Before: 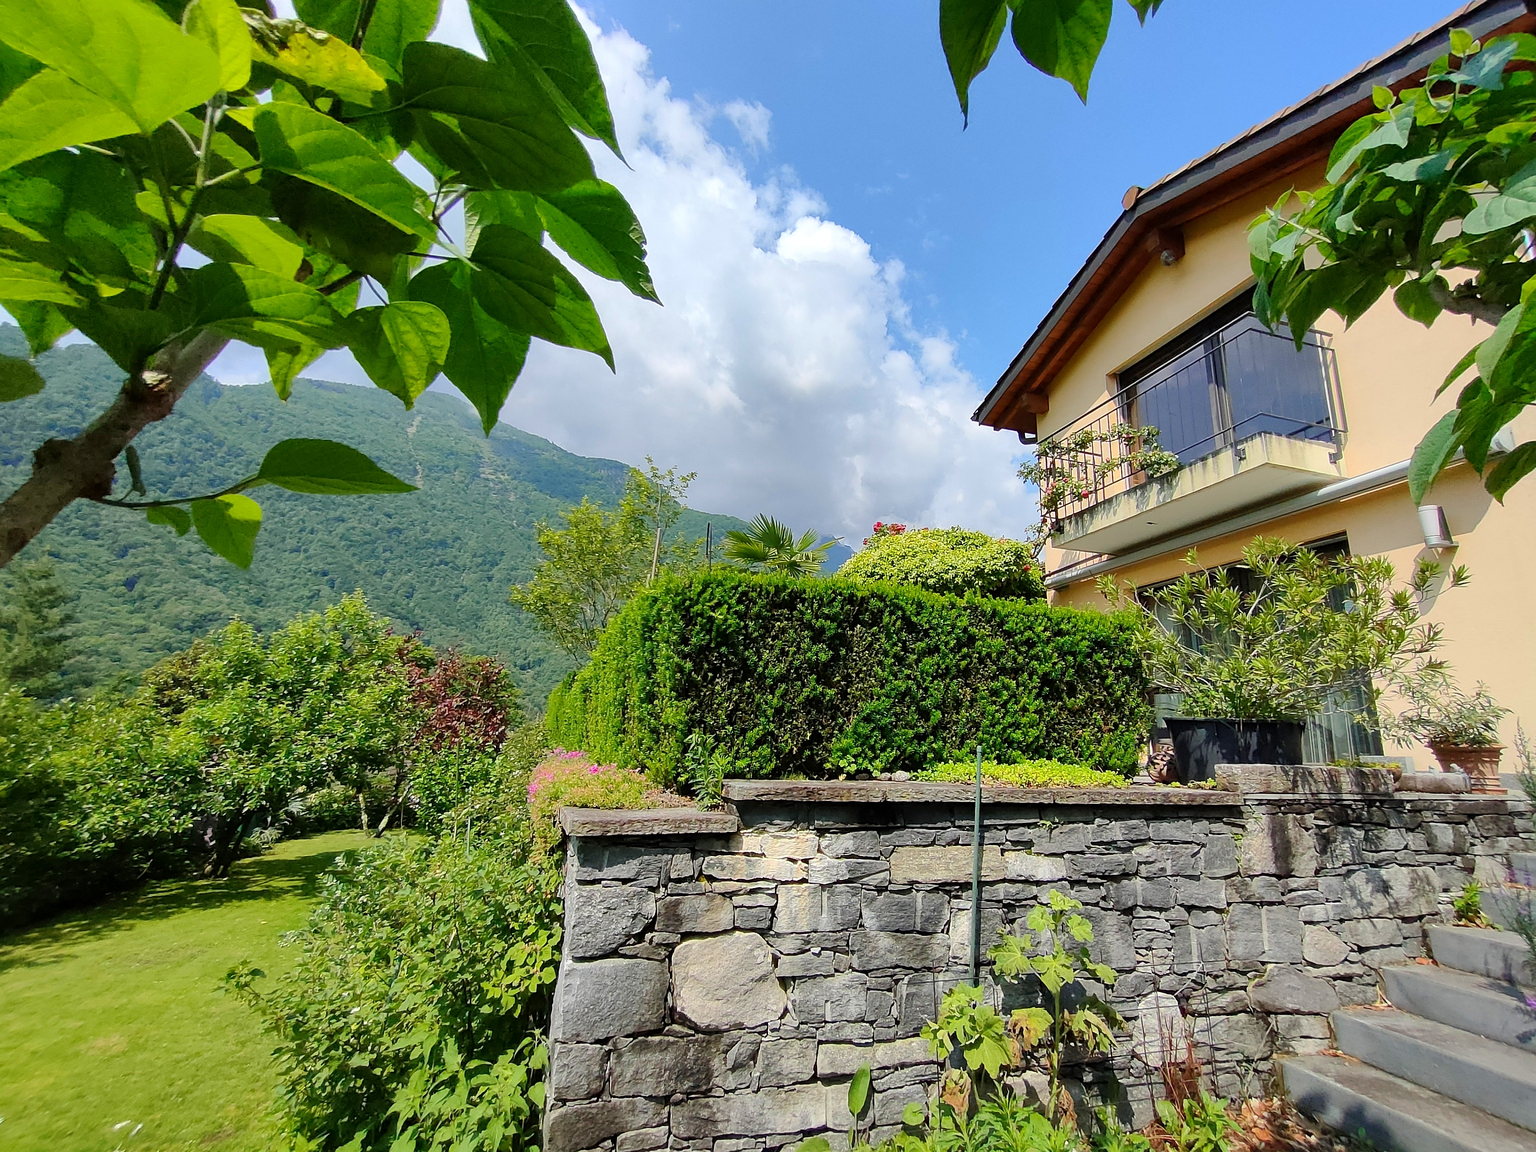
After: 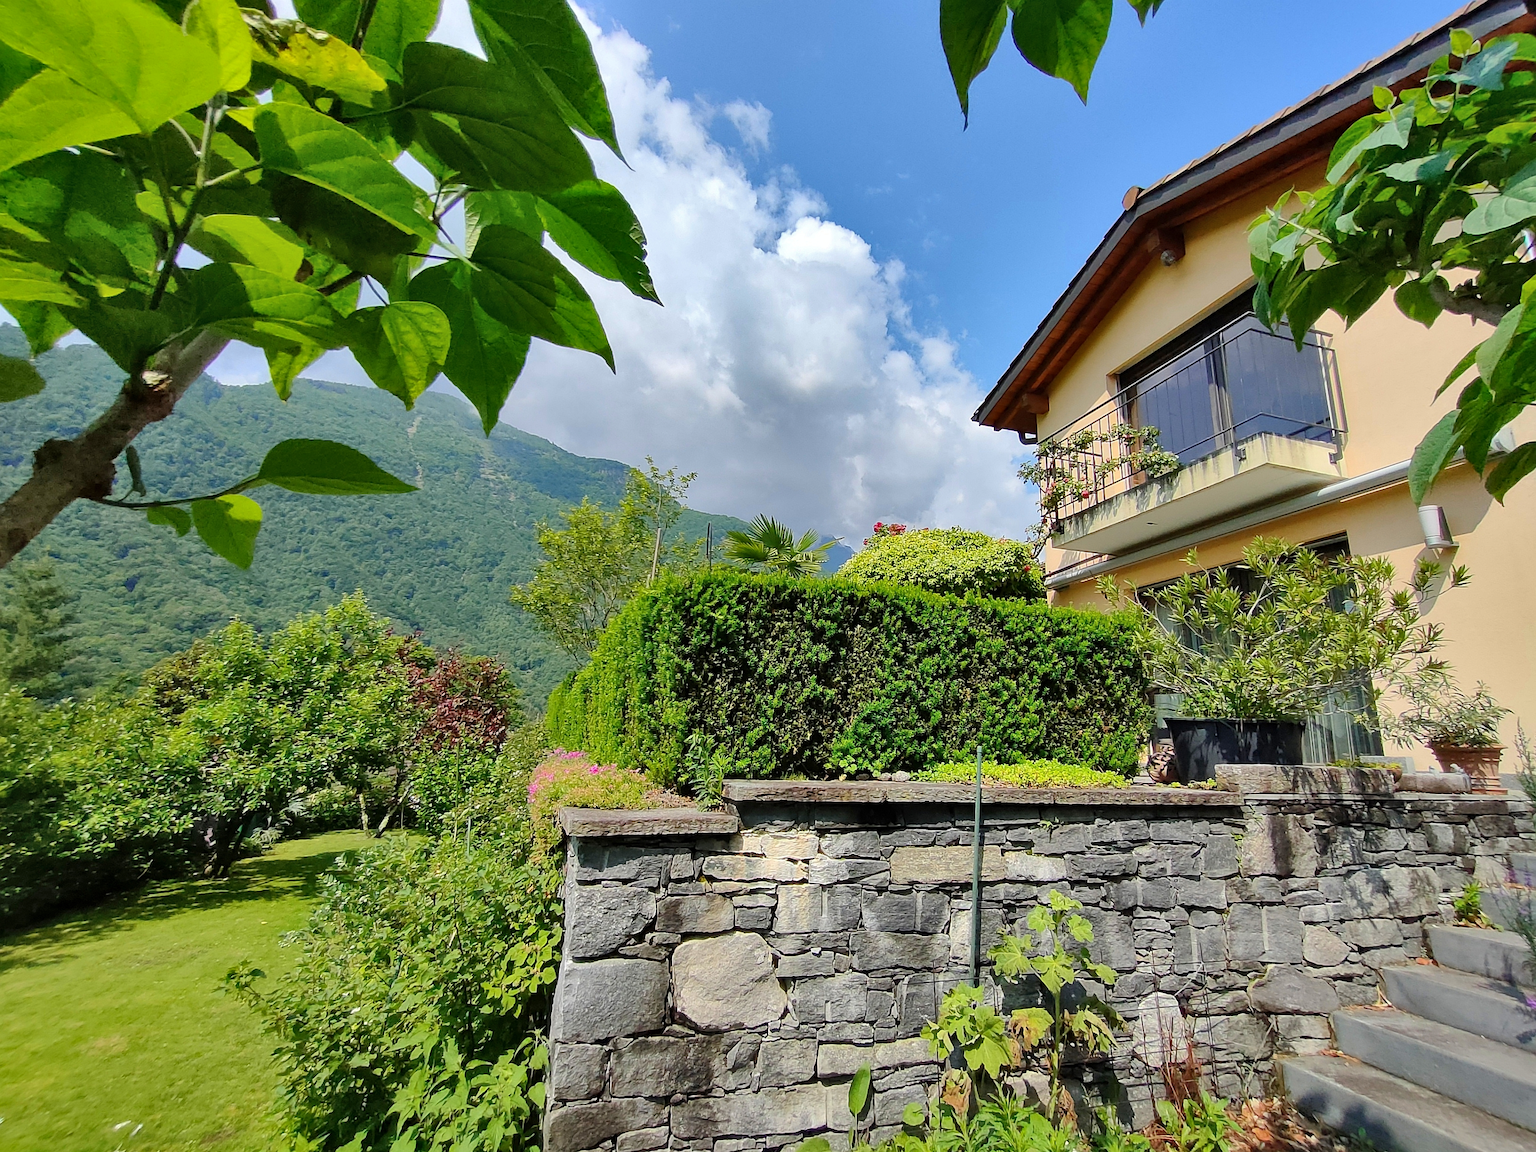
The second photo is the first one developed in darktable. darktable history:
shadows and highlights: shadows 58.67, soften with gaussian
